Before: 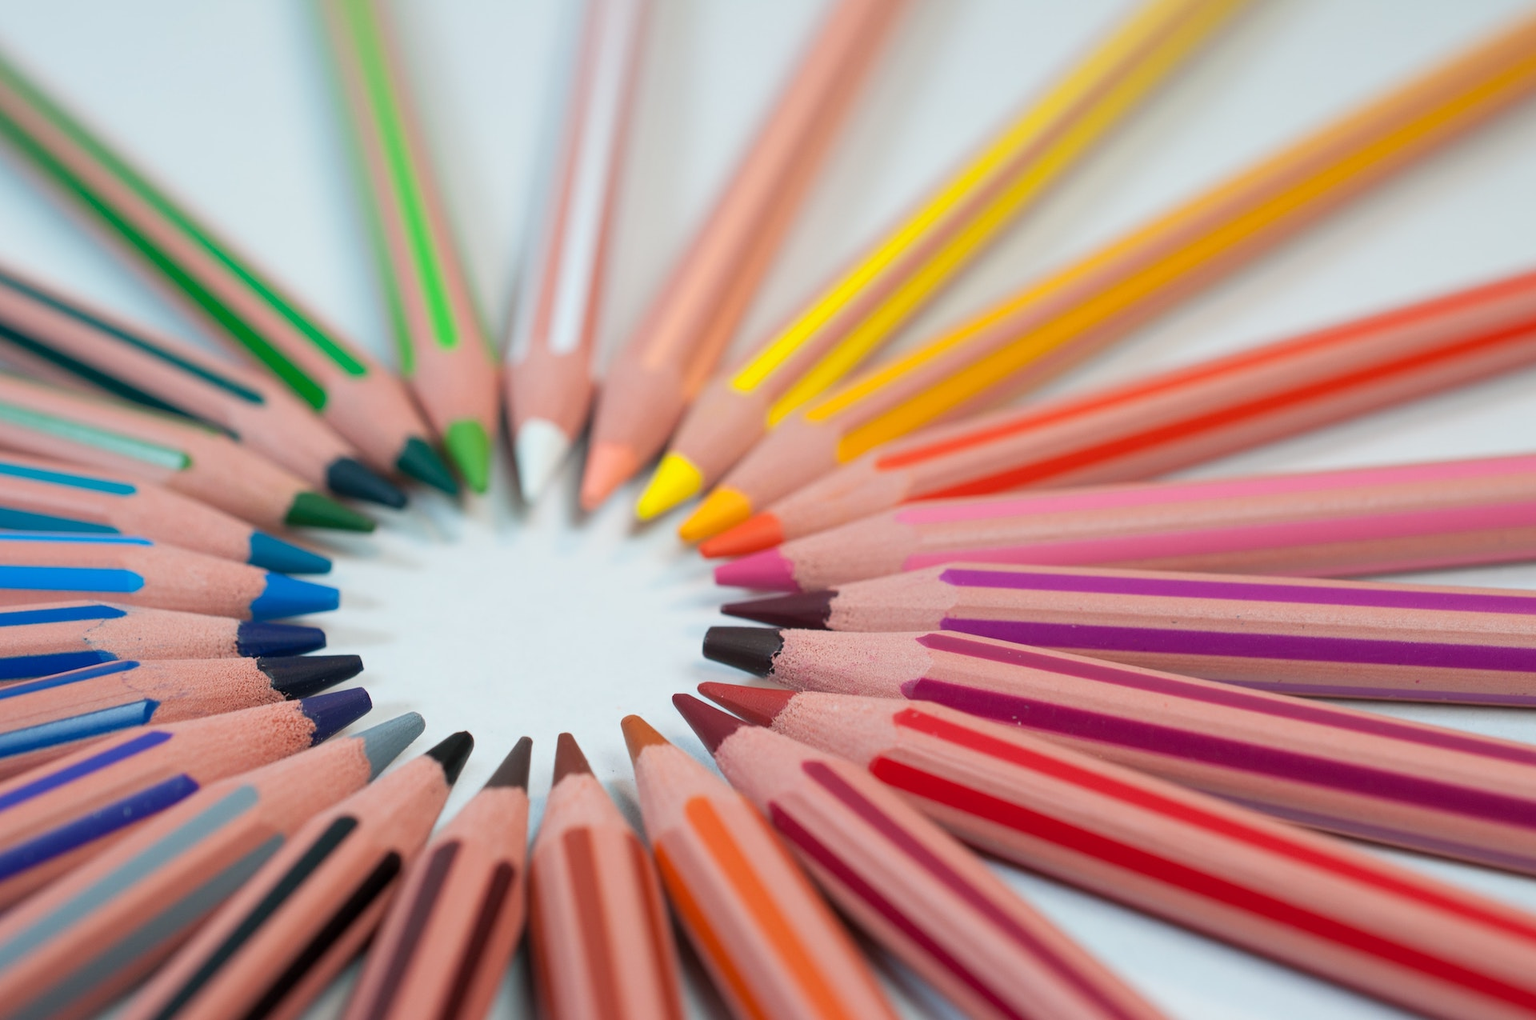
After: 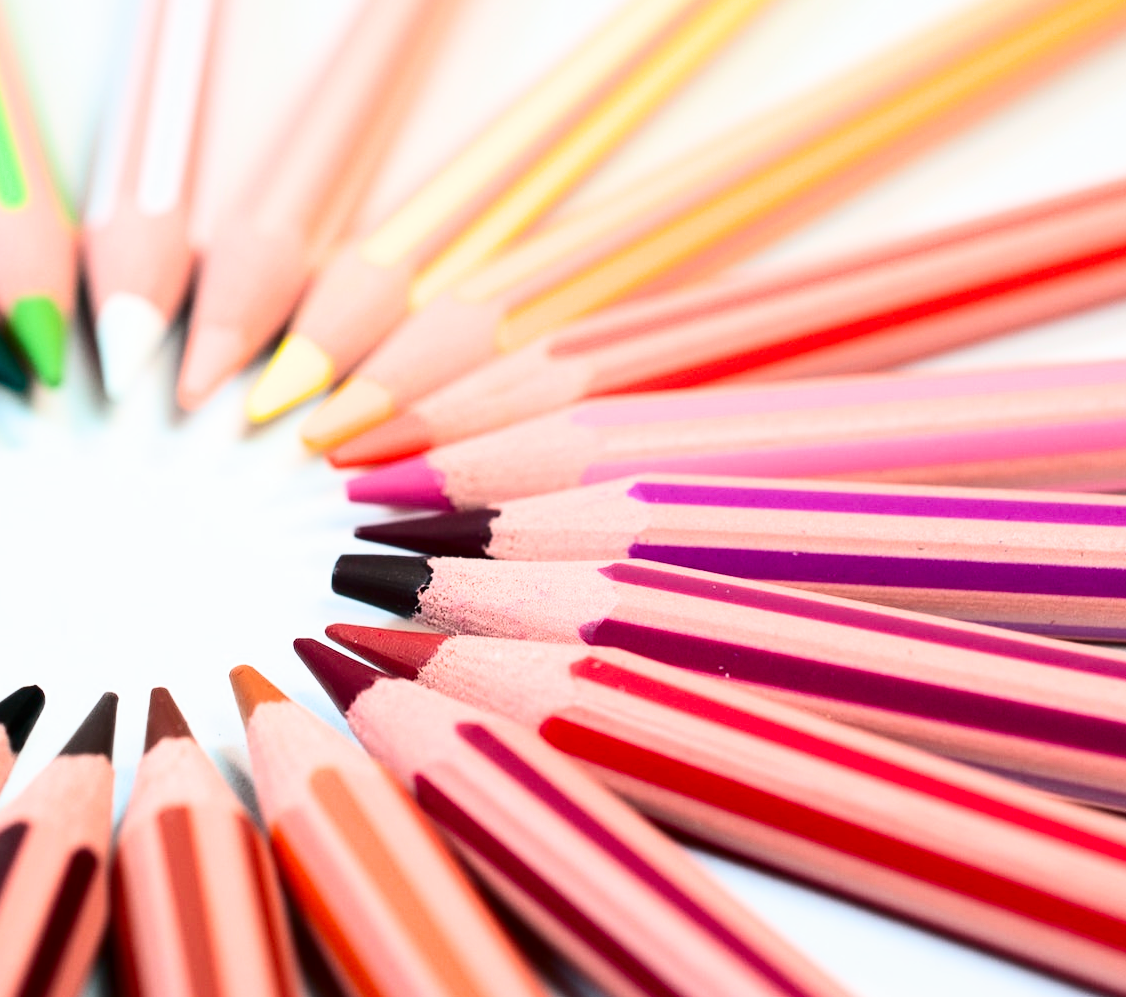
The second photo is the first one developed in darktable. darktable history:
exposure: exposure 0.652 EV, compensate highlight preservation false
filmic rgb: black relative exposure -11.97 EV, white relative exposure 2.81 EV, target black luminance 0%, hardness 8.05, latitude 69.65%, contrast 1.138, highlights saturation mix 10.62%, shadows ↔ highlights balance -0.386%, add noise in highlights 0.001, preserve chrominance max RGB, color science v3 (2019), use custom middle-gray values true, contrast in highlights soft
crop and rotate: left 28.513%, top 18.028%, right 12.804%, bottom 3.716%
contrast brightness saturation: contrast 0.32, brightness -0.073, saturation 0.174
